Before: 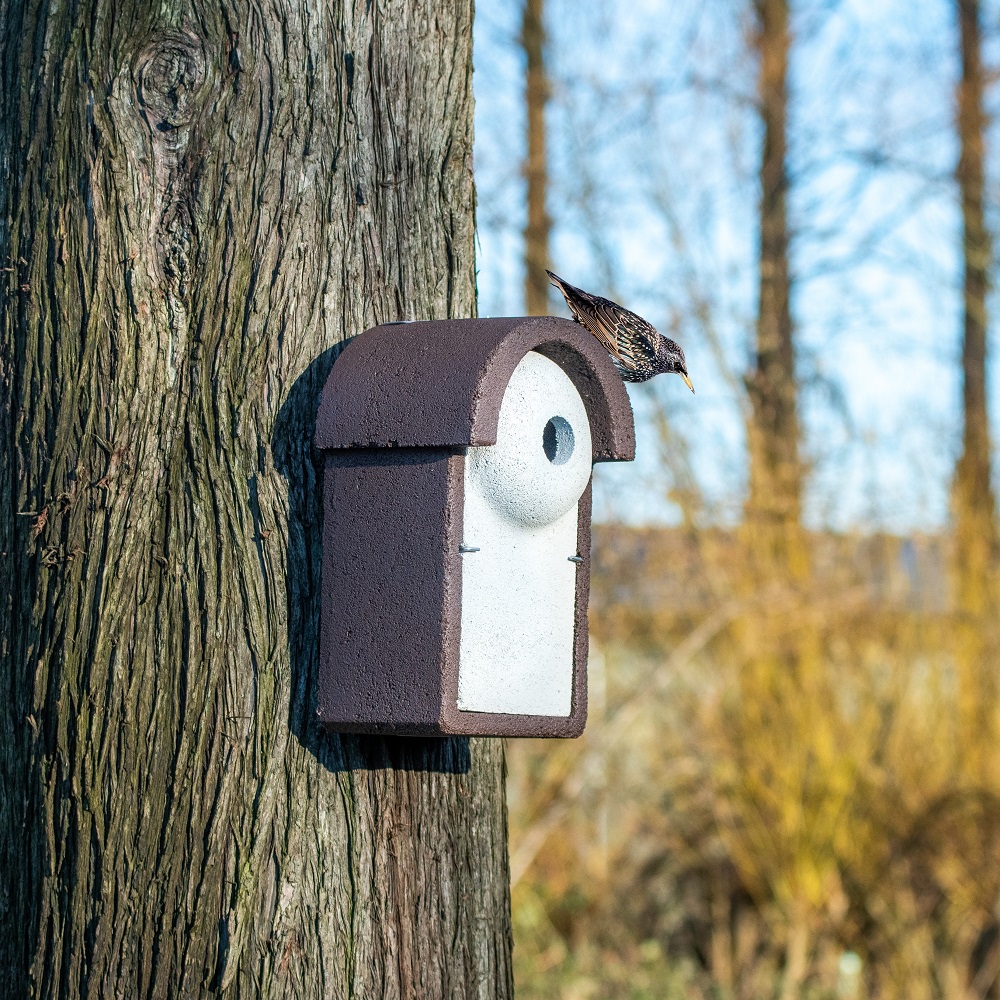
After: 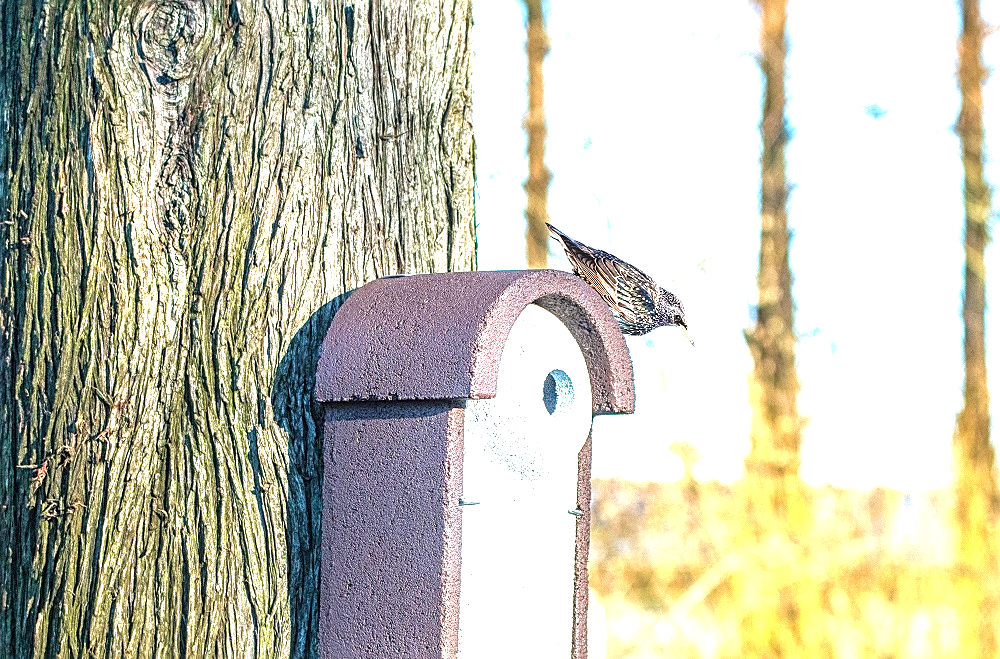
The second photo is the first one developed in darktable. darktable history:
local contrast: on, module defaults
exposure: black level correction 0, exposure 1.622 EV, compensate highlight preservation false
velvia: strength 28.49%
crop and rotate: top 4.766%, bottom 29.278%
sharpen: on, module defaults
